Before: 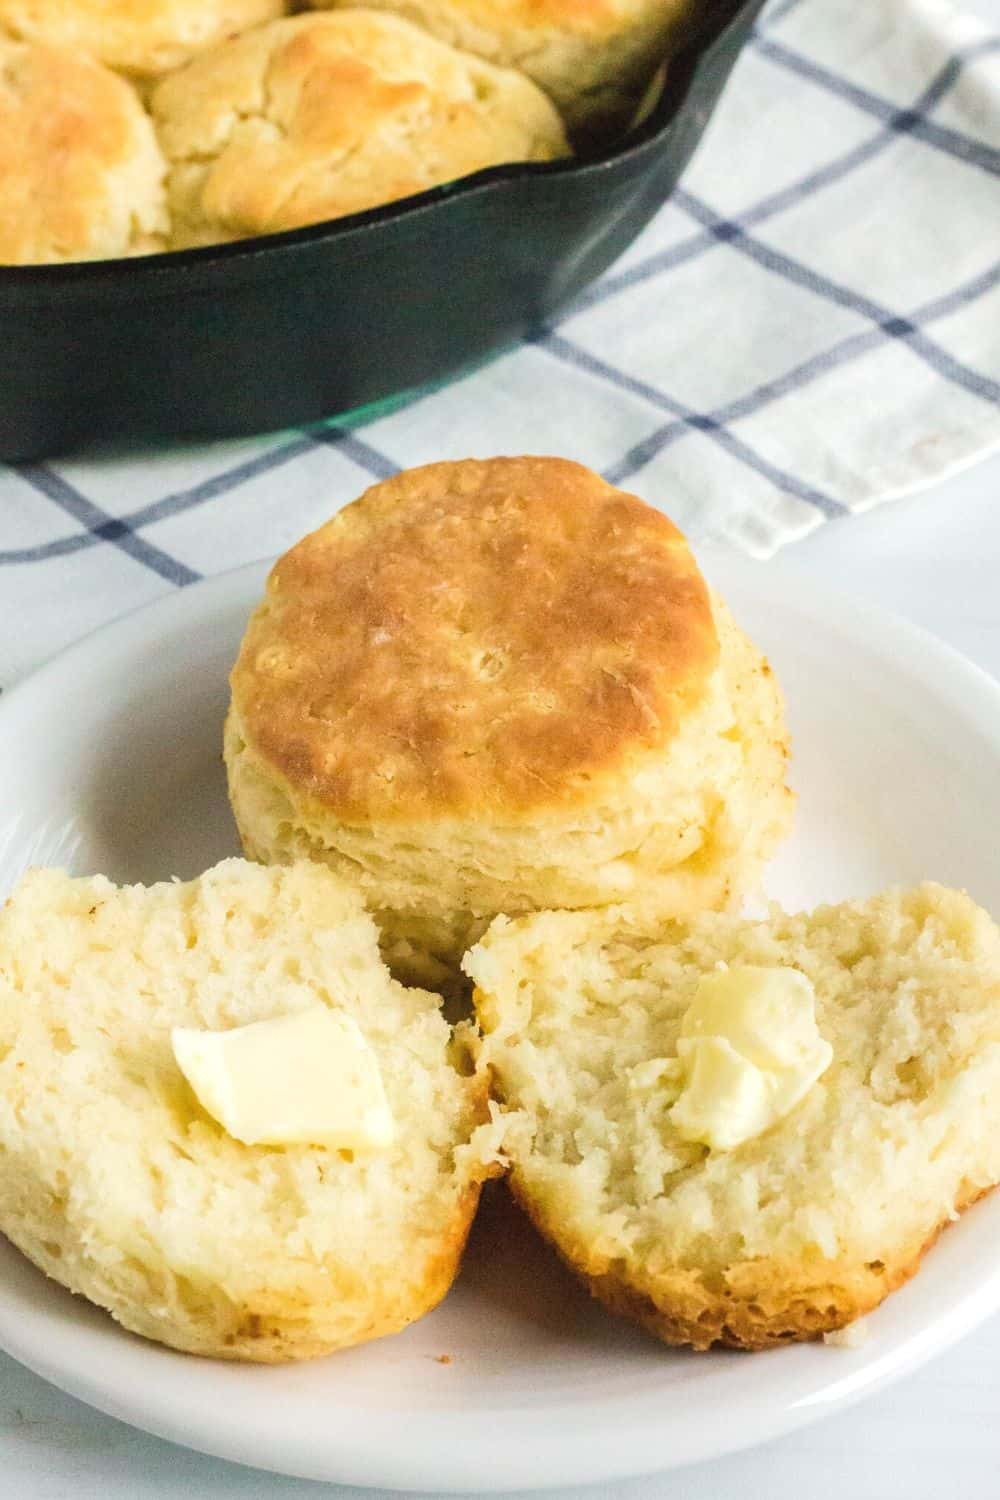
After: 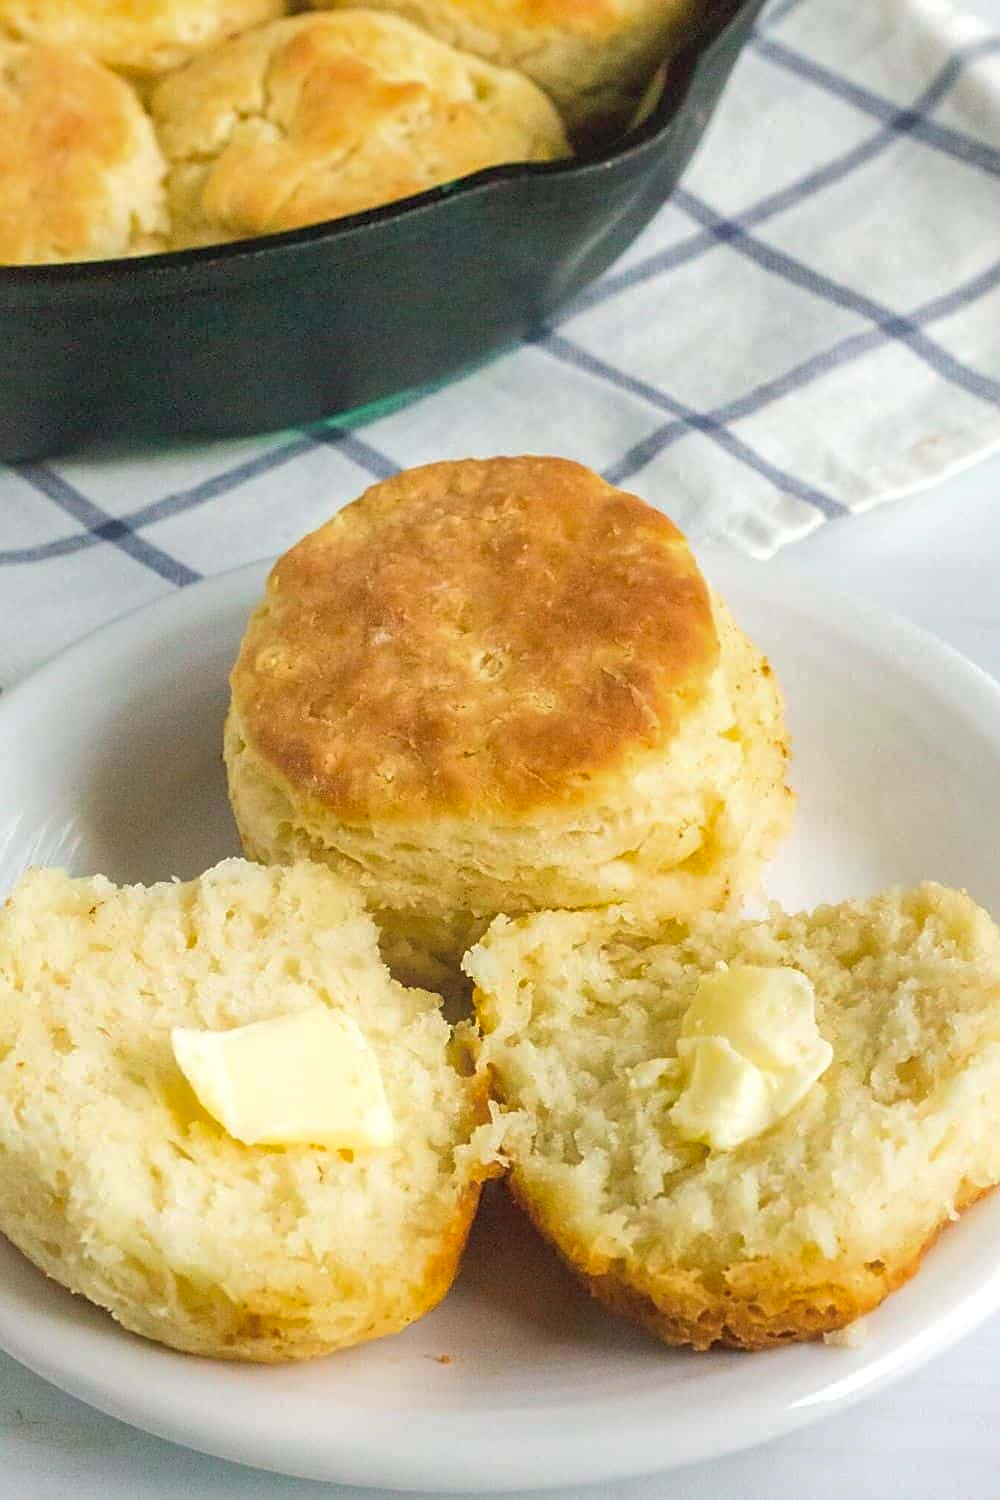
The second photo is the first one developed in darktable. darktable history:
bloom: size 15%, threshold 97%, strength 7%
shadows and highlights: on, module defaults
sharpen: on, module defaults
